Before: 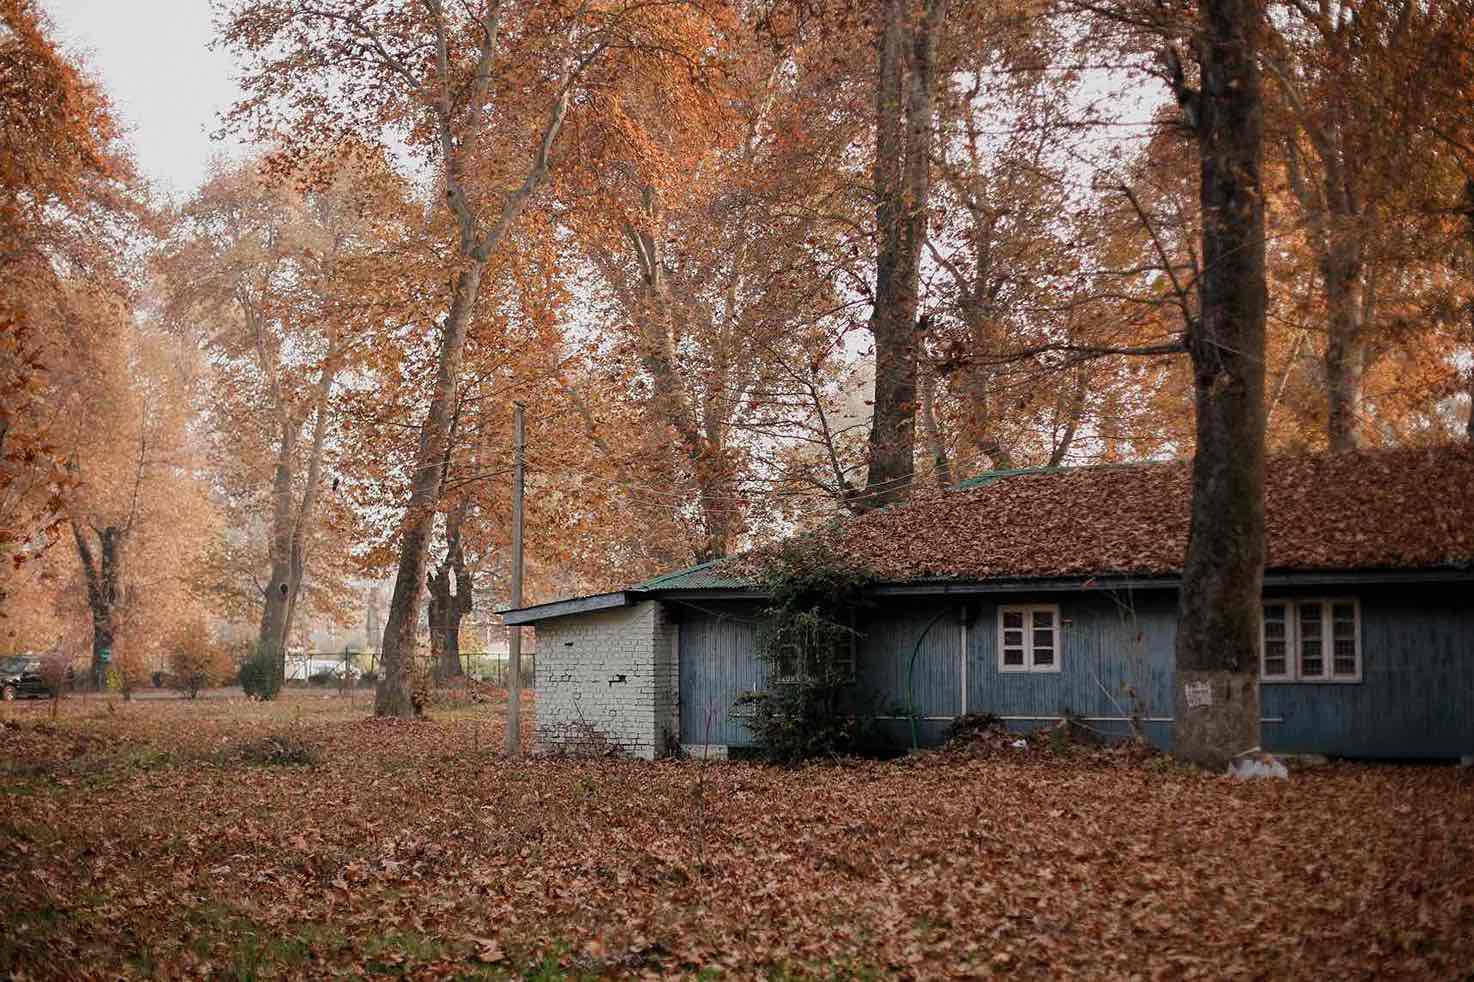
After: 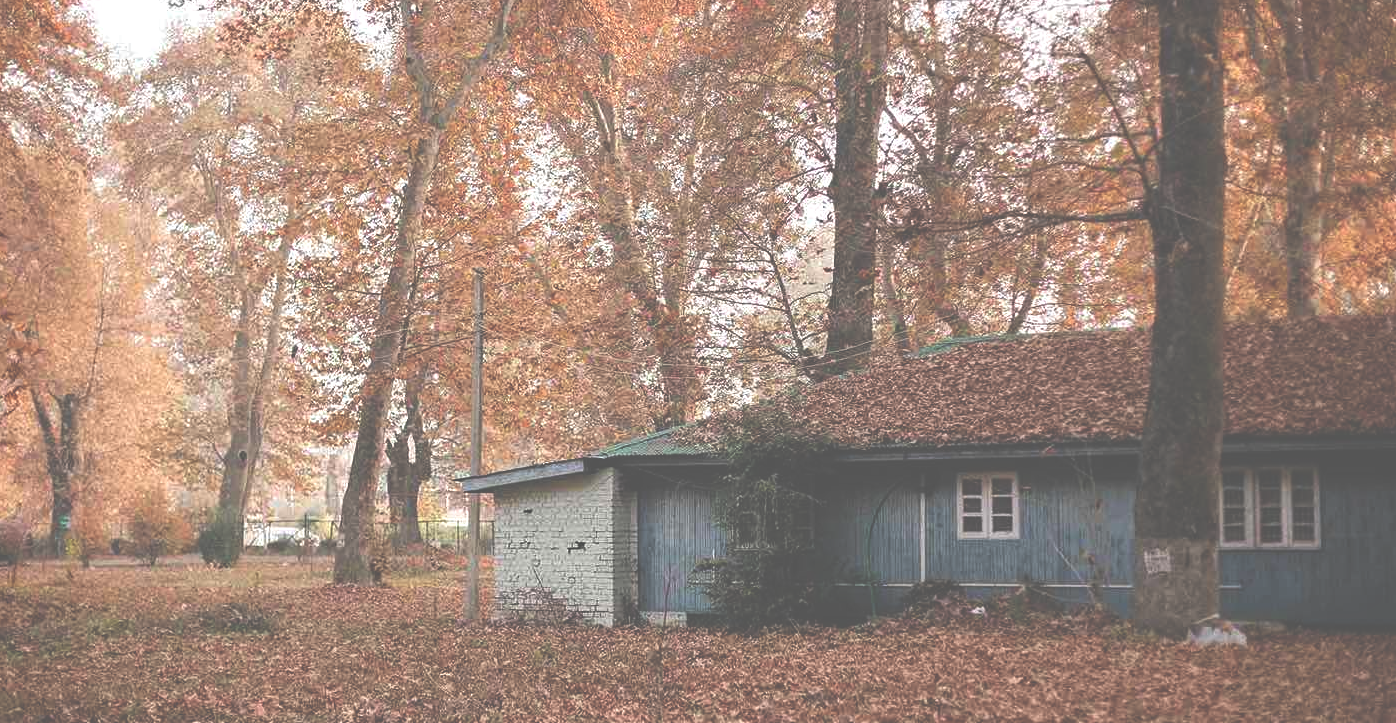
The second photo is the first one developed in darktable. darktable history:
crop and rotate: left 2.804%, top 13.604%, right 2.474%, bottom 12.687%
exposure: black level correction -0.071, exposure 0.503 EV, compensate highlight preservation false
haze removal: strength 0.248, distance 0.253, compatibility mode true, adaptive false
